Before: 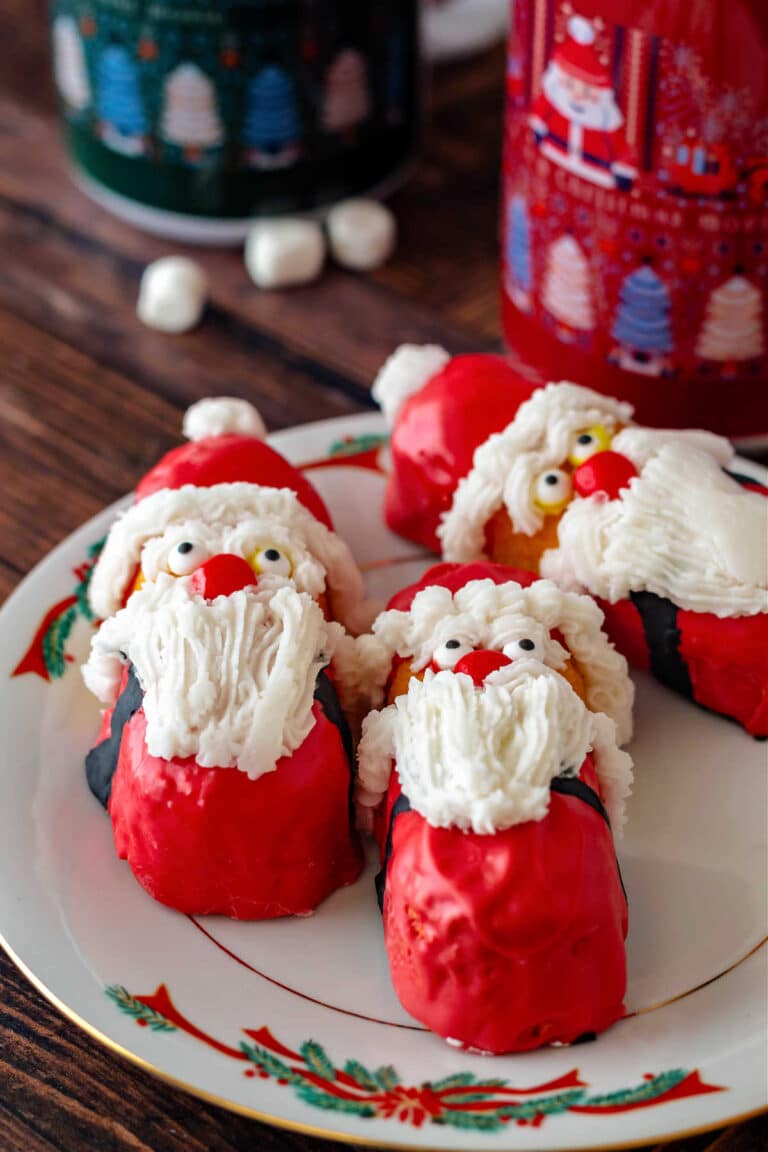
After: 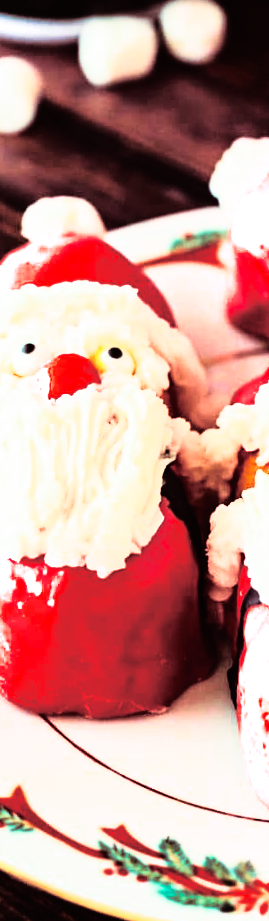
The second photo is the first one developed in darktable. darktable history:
split-toning: on, module defaults
crop and rotate: left 21.77%, top 18.528%, right 44.676%, bottom 2.997%
rotate and perspective: rotation -1.75°, automatic cropping off
tone curve: curves: ch0 [(0, 0.01) (0.037, 0.032) (0.131, 0.108) (0.275, 0.286) (0.483, 0.517) (0.61, 0.661) (0.697, 0.768) (0.797, 0.876) (0.888, 0.952) (0.997, 0.995)]; ch1 [(0, 0) (0.312, 0.262) (0.425, 0.402) (0.5, 0.5) (0.527, 0.532) (0.556, 0.585) (0.683, 0.706) (0.746, 0.77) (1, 1)]; ch2 [(0, 0) (0.223, 0.185) (0.333, 0.284) (0.432, 0.4) (0.502, 0.502) (0.525, 0.527) (0.545, 0.564) (0.587, 0.613) (0.636, 0.654) (0.711, 0.729) (0.845, 0.855) (0.998, 0.977)], color space Lab, independent channels, preserve colors none
rgb curve: curves: ch0 [(0, 0) (0.21, 0.15) (0.24, 0.21) (0.5, 0.75) (0.75, 0.96) (0.89, 0.99) (1, 1)]; ch1 [(0, 0.02) (0.21, 0.13) (0.25, 0.2) (0.5, 0.67) (0.75, 0.9) (0.89, 0.97) (1, 1)]; ch2 [(0, 0.02) (0.21, 0.13) (0.25, 0.2) (0.5, 0.67) (0.75, 0.9) (0.89, 0.97) (1, 1)], compensate middle gray true
